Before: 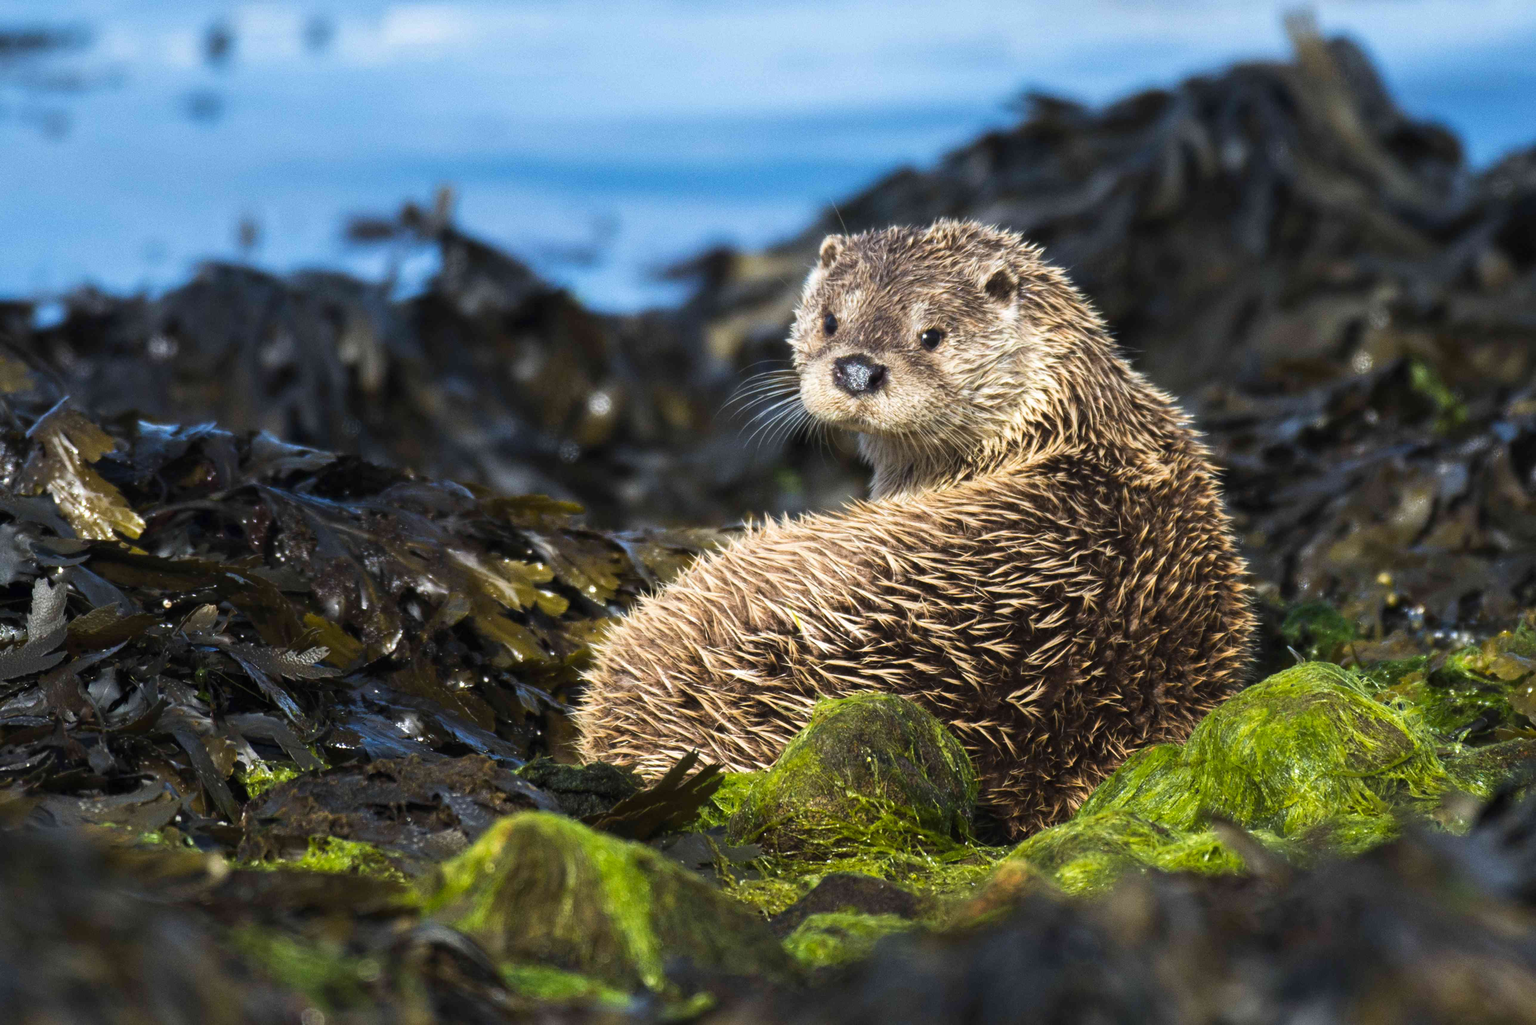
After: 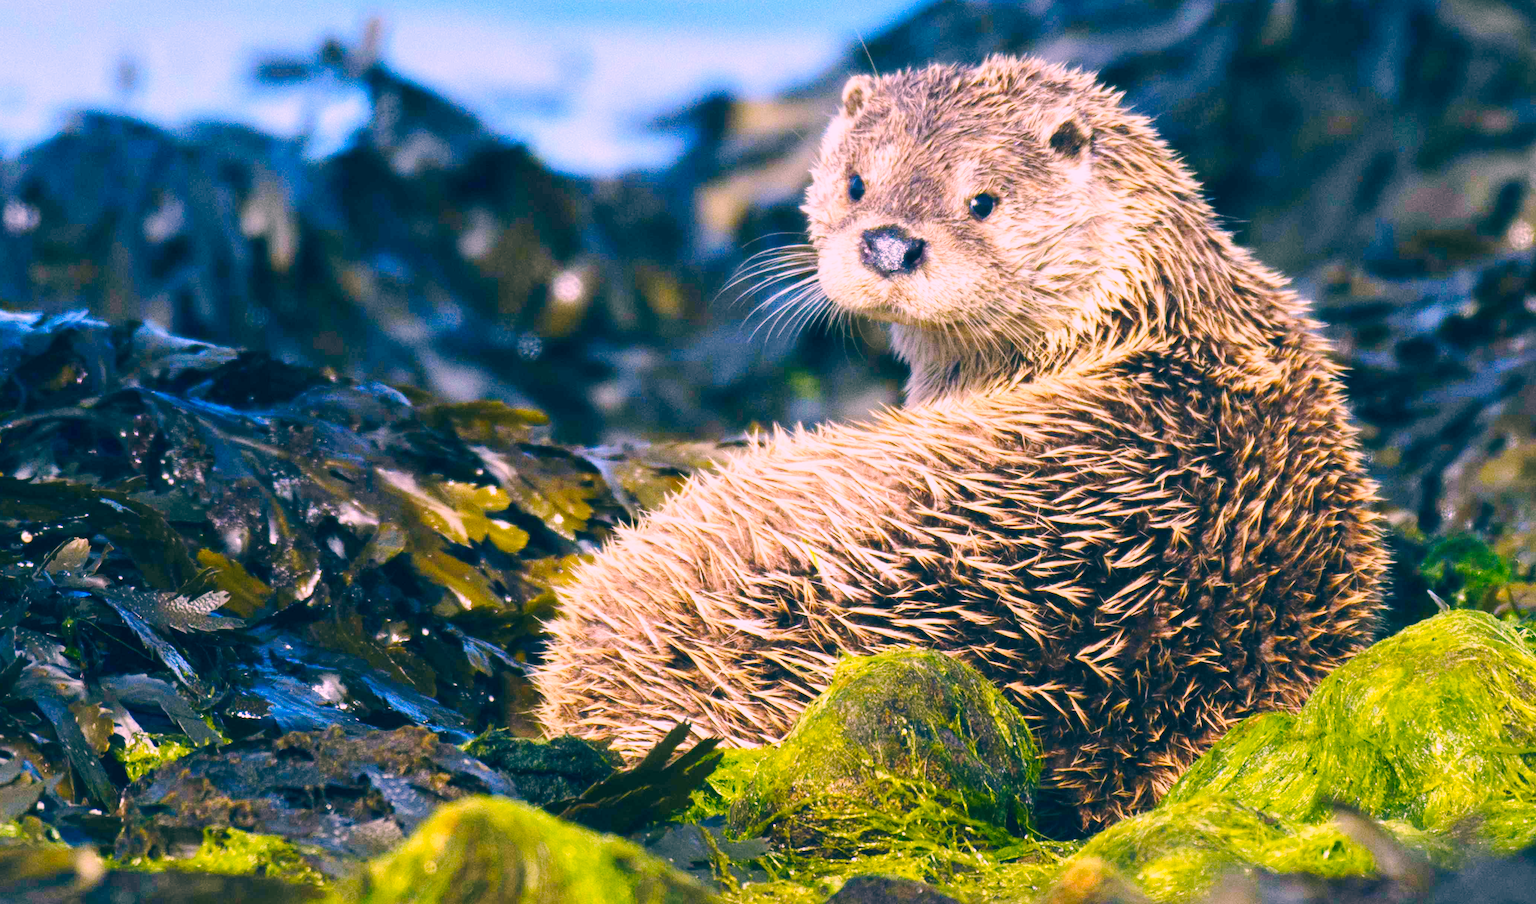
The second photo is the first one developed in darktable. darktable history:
crop: left 9.518%, top 17.034%, right 10.511%, bottom 12.406%
base curve: curves: ch0 [(0, 0) (0.025, 0.046) (0.112, 0.277) (0.467, 0.74) (0.814, 0.929) (1, 0.942)], preserve colors none
color correction: highlights a* 16.8, highlights b* 0.286, shadows a* -15.06, shadows b* -14.78, saturation 1.53
